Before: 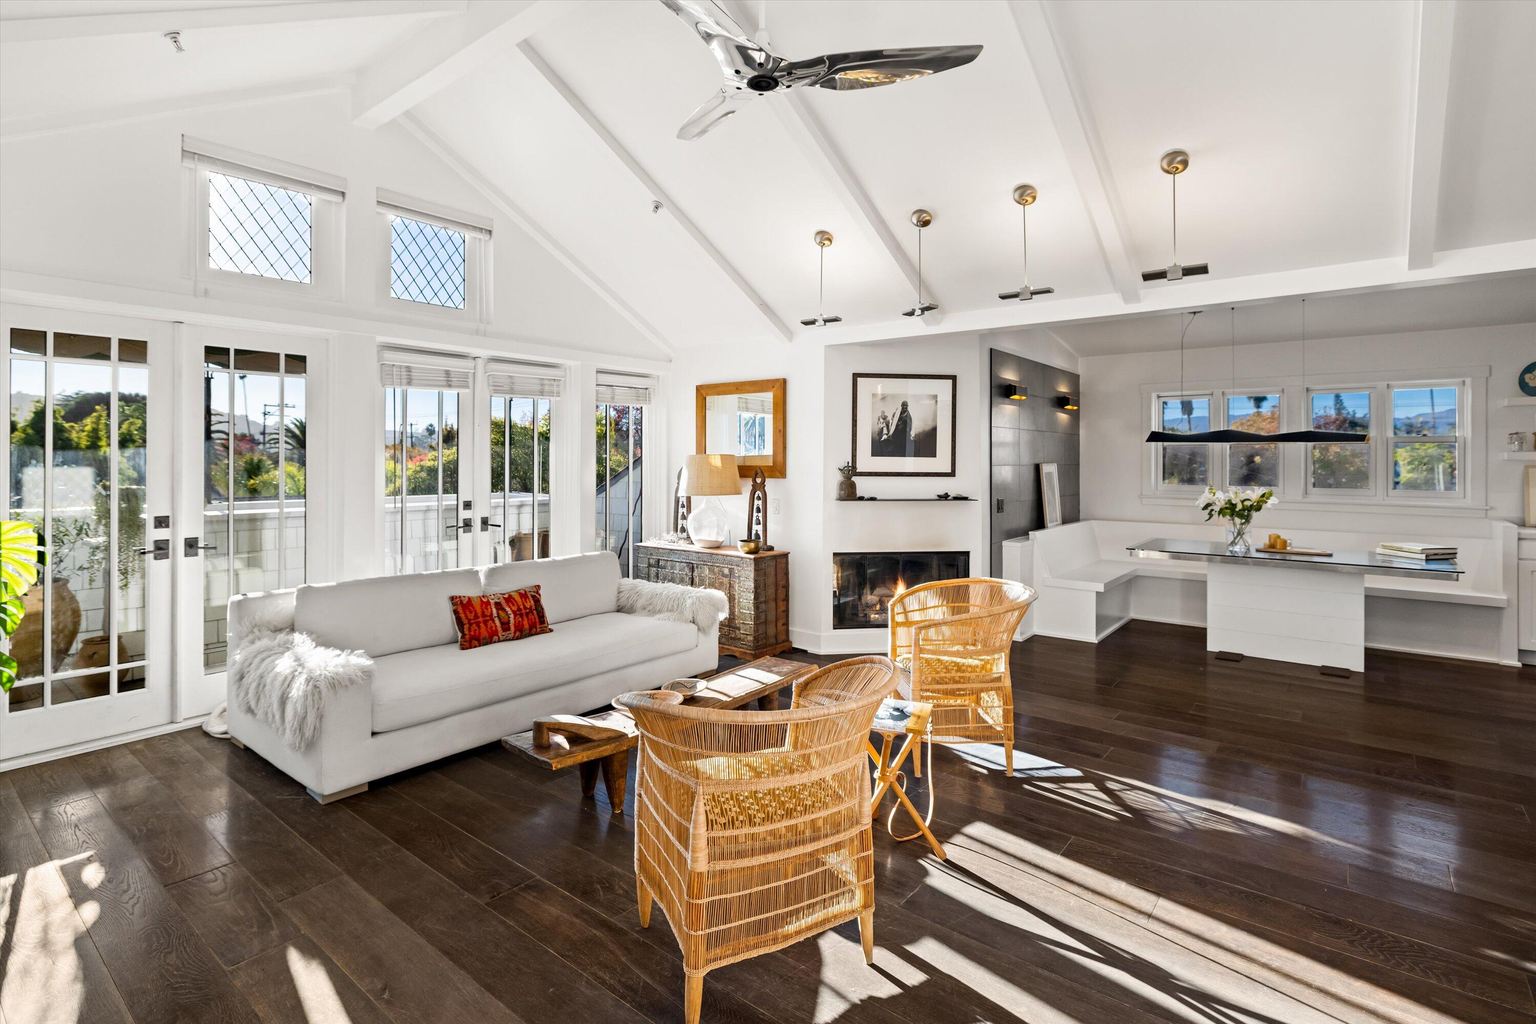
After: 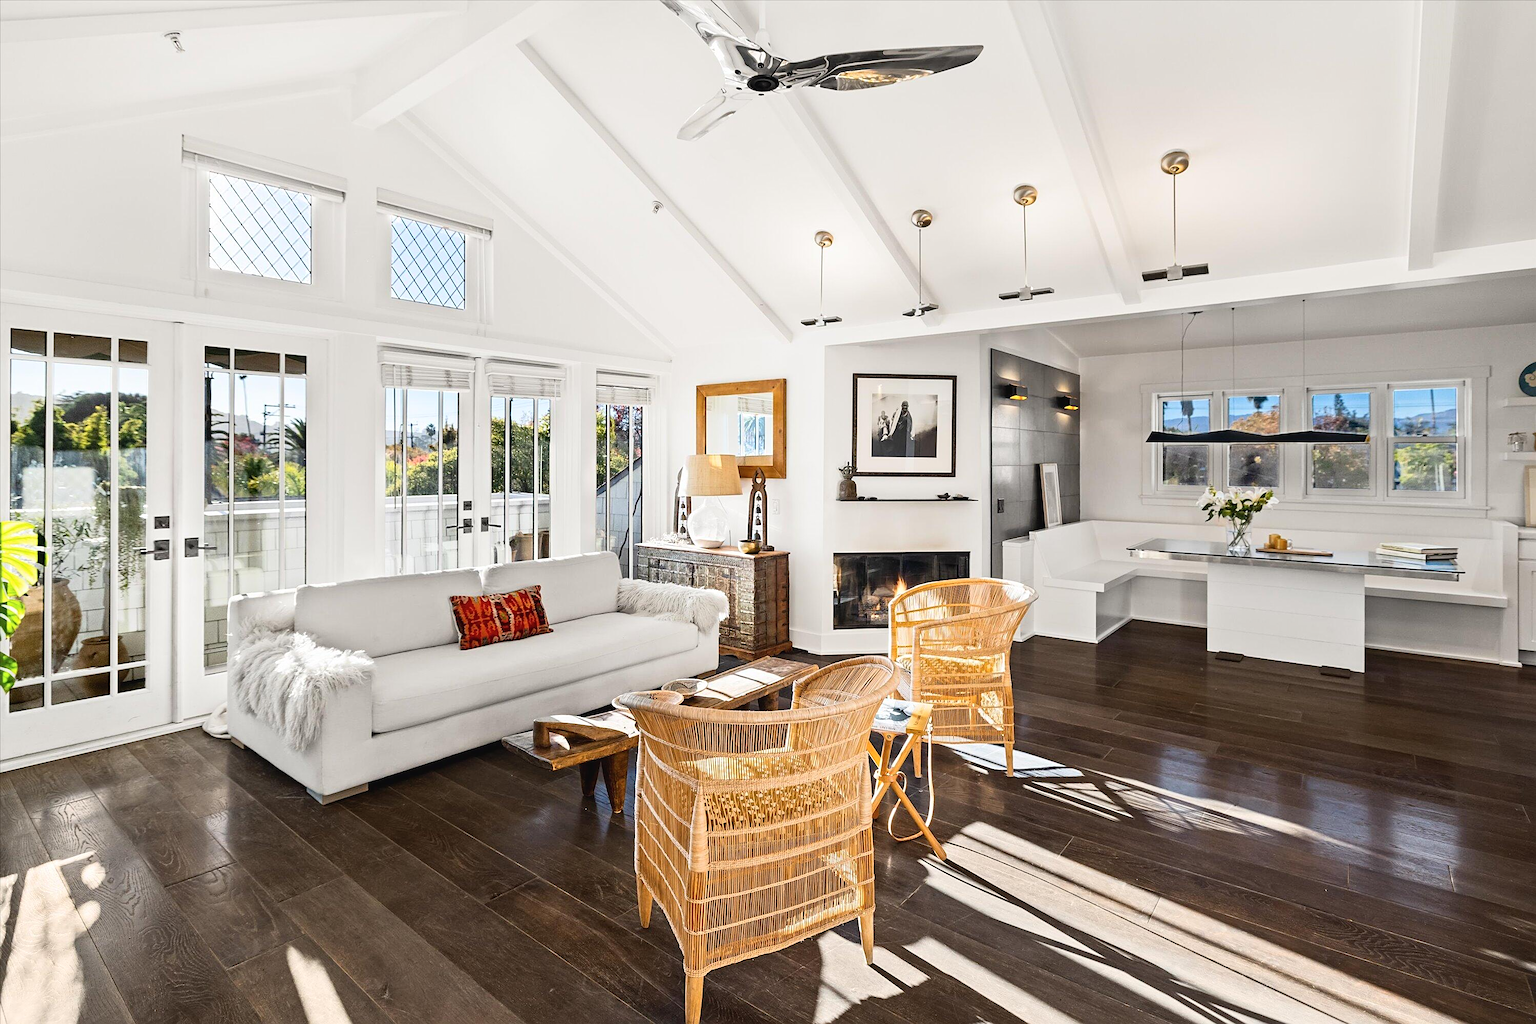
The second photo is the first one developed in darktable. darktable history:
tone curve: curves: ch0 [(0, 0.028) (0.138, 0.156) (0.468, 0.516) (0.754, 0.823) (1, 1)], color space Lab, independent channels, preserve colors none
sharpen: on, module defaults
